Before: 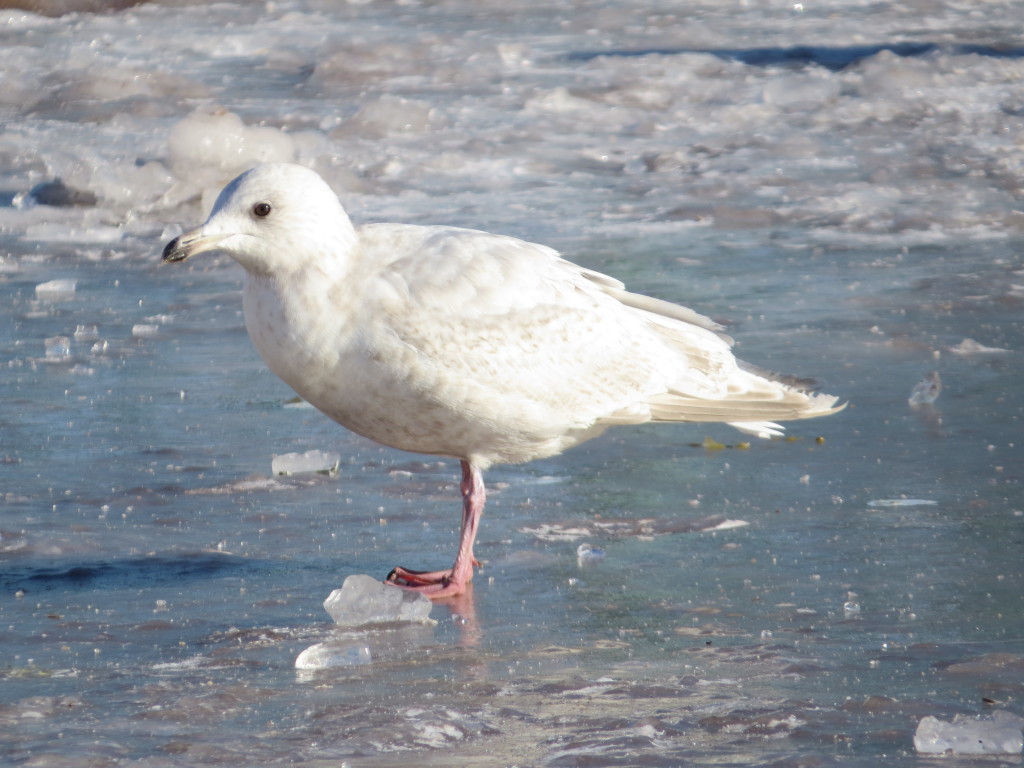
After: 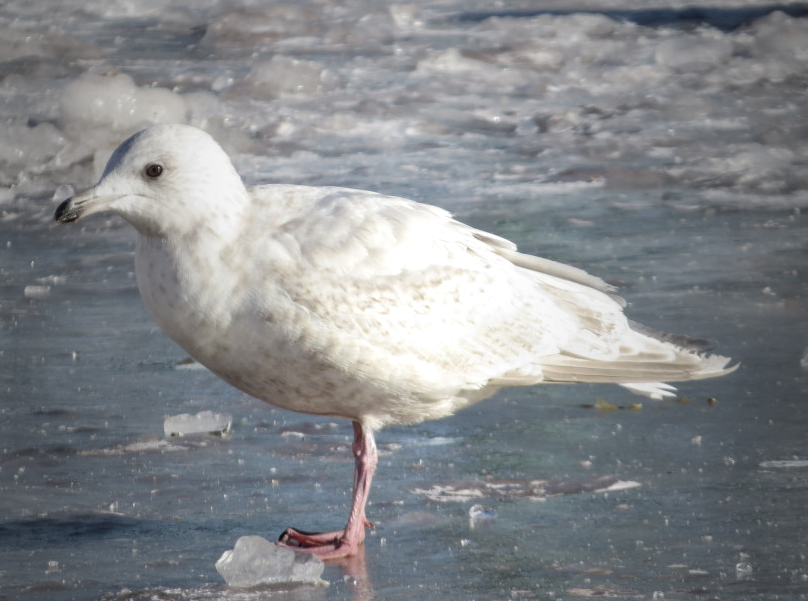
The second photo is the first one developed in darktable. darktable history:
crop and rotate: left 10.557%, top 5.141%, right 10.441%, bottom 16.594%
shadows and highlights: shadows 32.06, highlights -31.51, soften with gaussian
vignetting: fall-off start 17.76%, fall-off radius 137.09%, width/height ratio 0.623, shape 0.583
local contrast: on, module defaults
